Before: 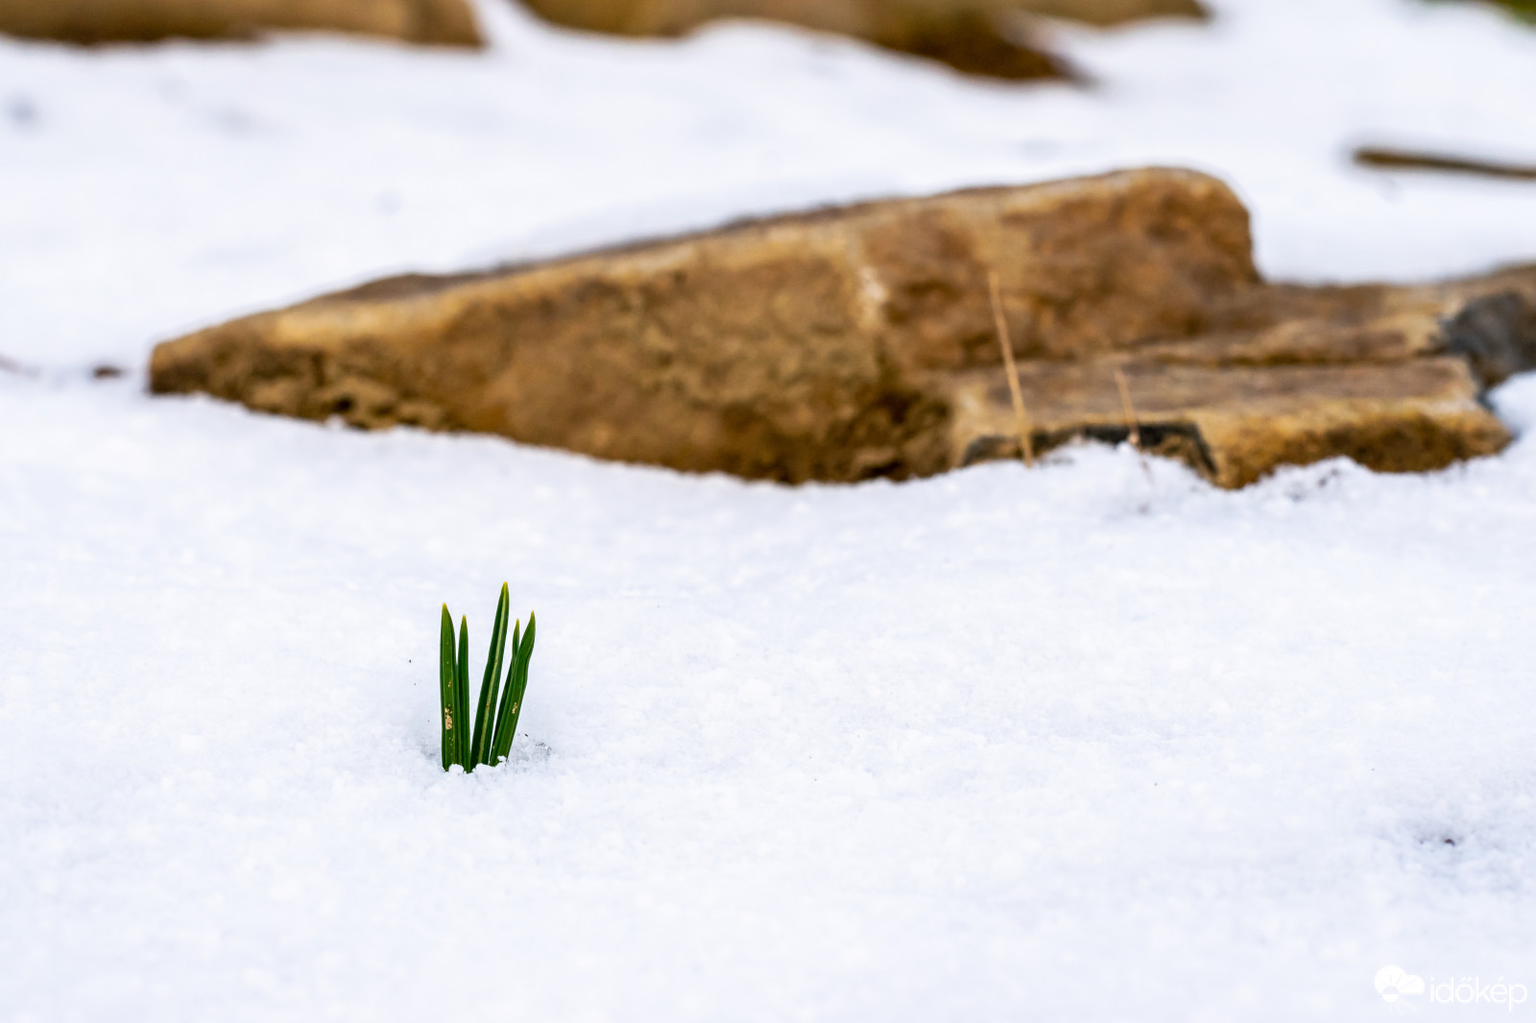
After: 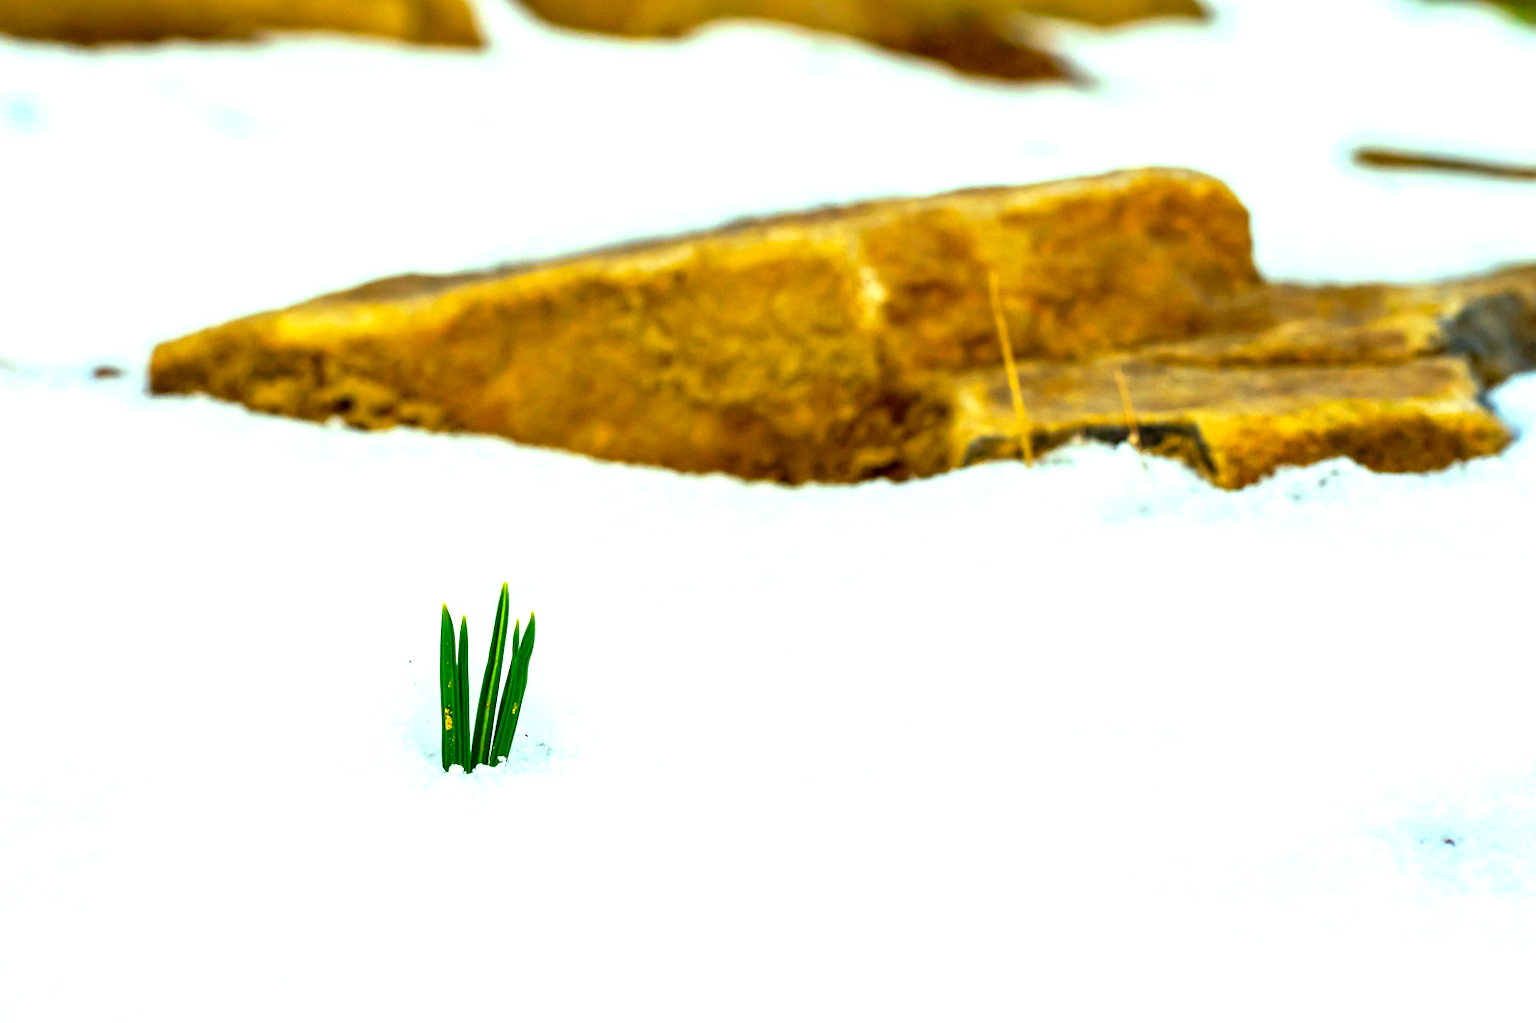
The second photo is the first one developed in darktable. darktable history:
exposure: black level correction 0, exposure 0.7 EV, compensate exposure bias true, compensate highlight preservation false
color correction: highlights a* -10.77, highlights b* 9.8, saturation 1.72
